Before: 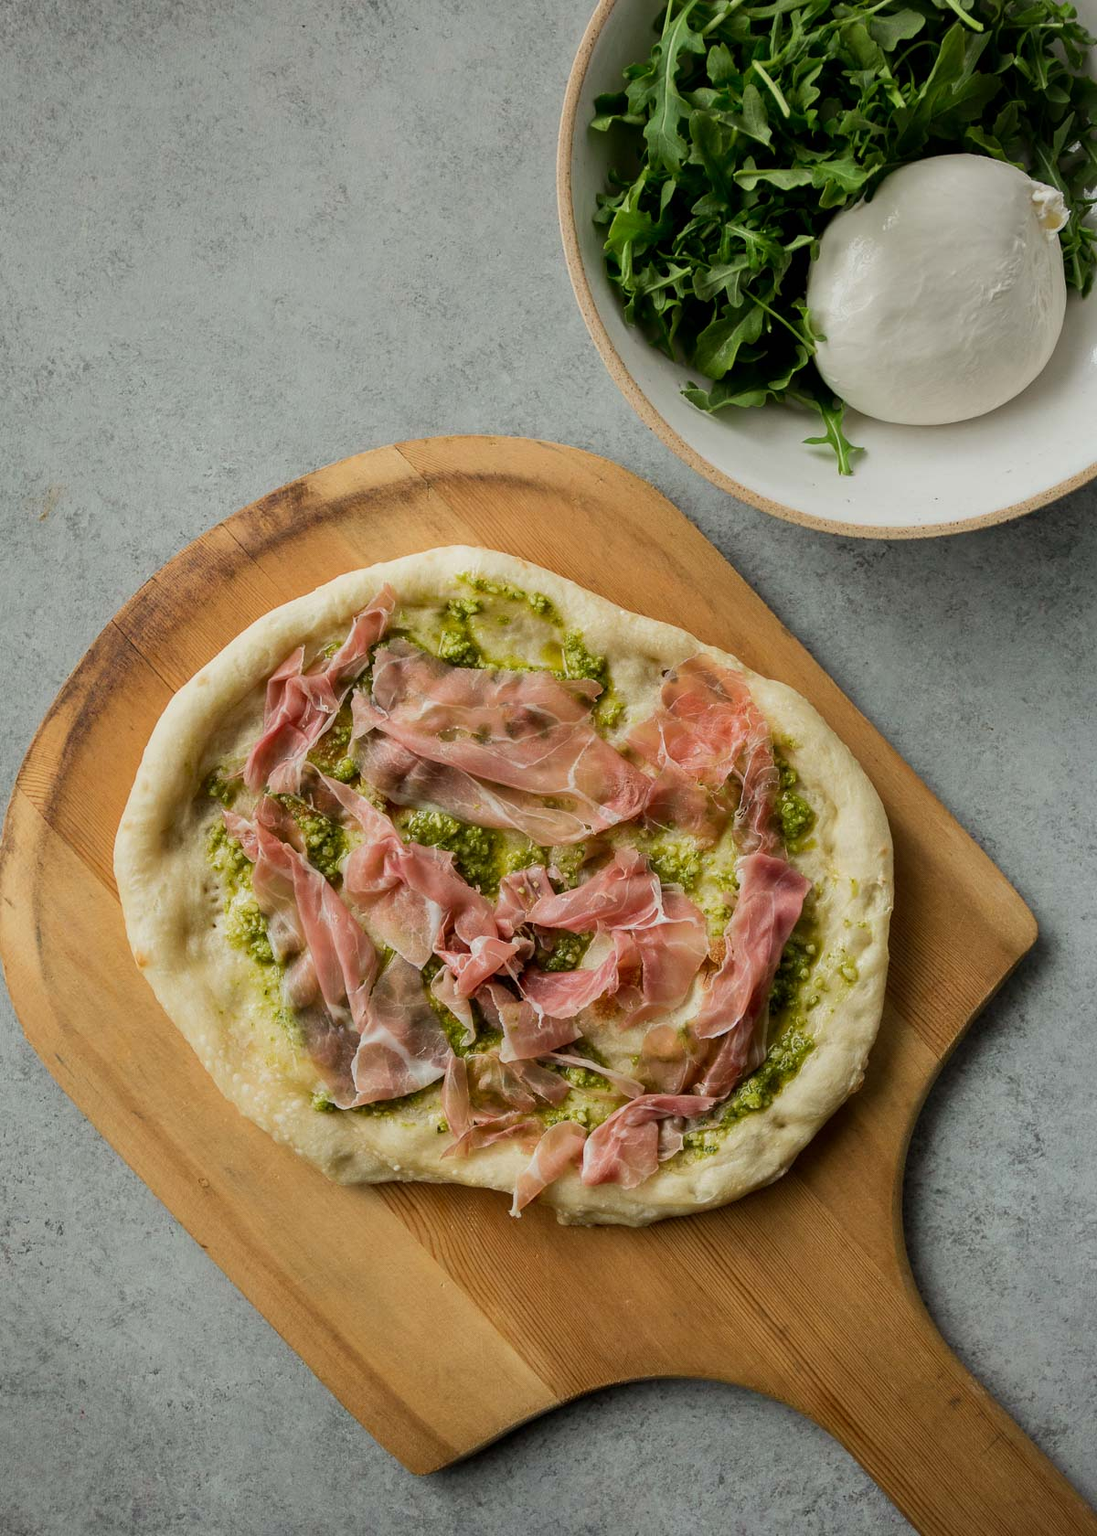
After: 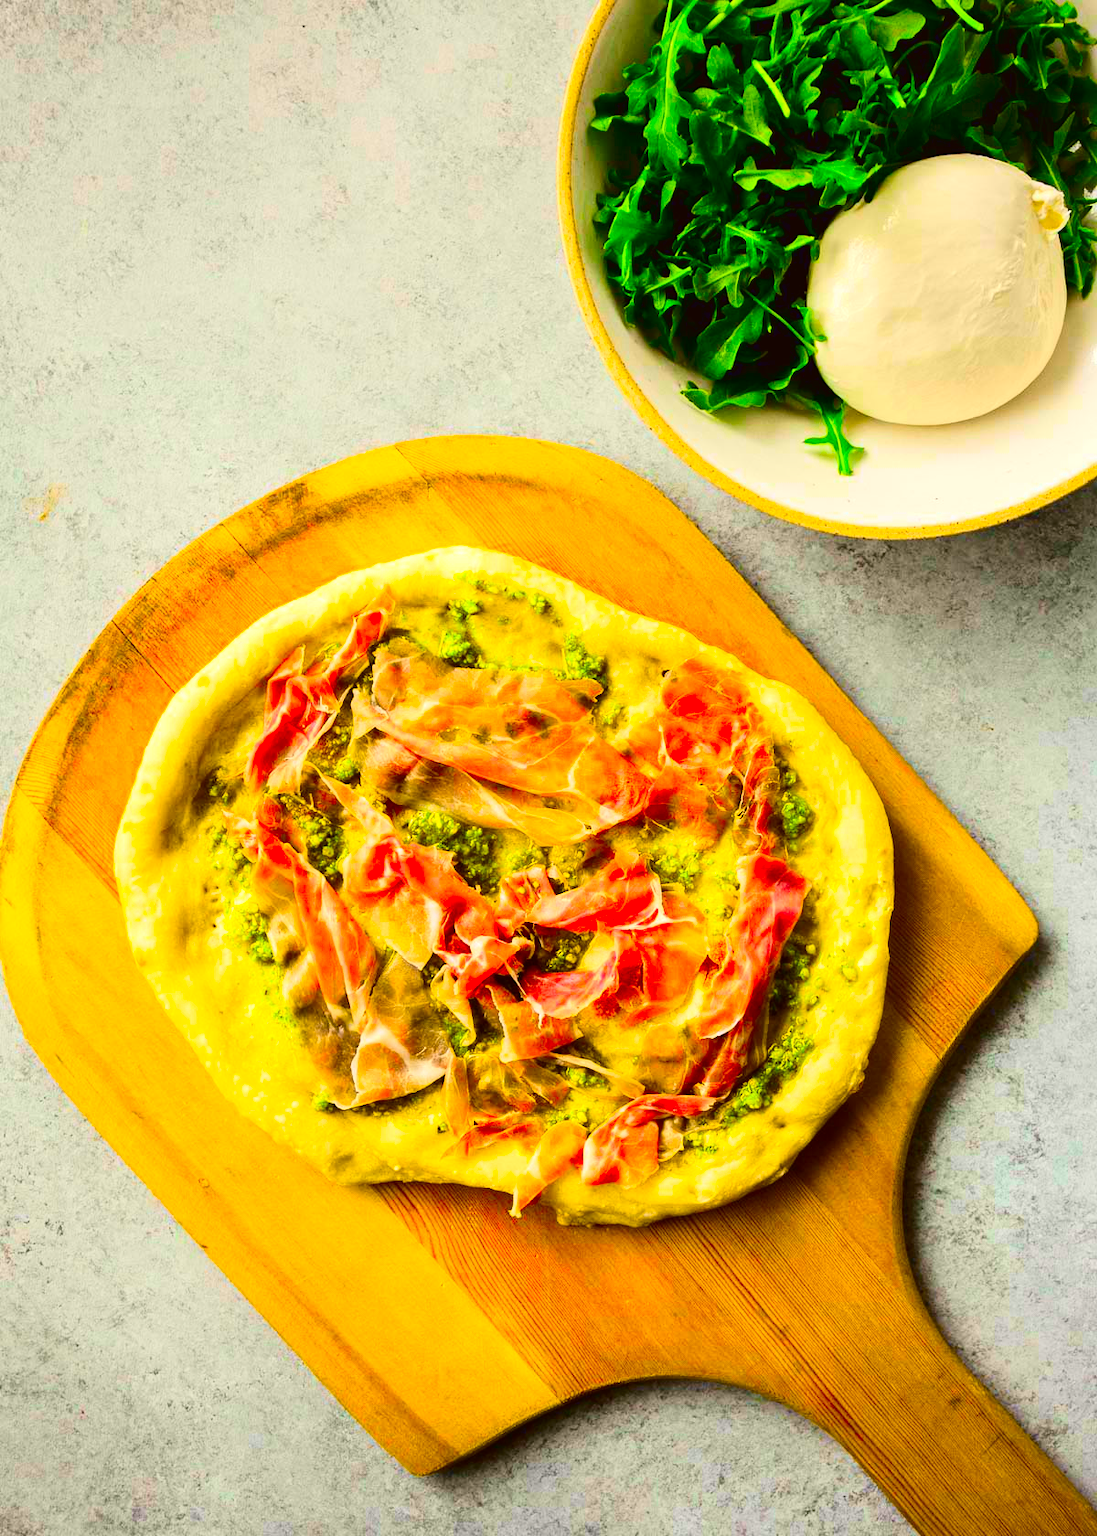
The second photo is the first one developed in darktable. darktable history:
color correction: highlights b* -0.051, saturation 2.16
tone curve: curves: ch0 [(0.003, 0.023) (0.071, 0.052) (0.236, 0.197) (0.466, 0.557) (0.631, 0.764) (0.806, 0.906) (1, 1)]; ch1 [(0, 0) (0.262, 0.227) (0.417, 0.386) (0.469, 0.467) (0.502, 0.51) (0.528, 0.521) (0.573, 0.555) (0.605, 0.621) (0.644, 0.671) (0.686, 0.728) (0.994, 0.987)]; ch2 [(0, 0) (0.262, 0.188) (0.385, 0.353) (0.427, 0.424) (0.495, 0.502) (0.531, 0.555) (0.583, 0.632) (0.644, 0.748) (1, 1)], color space Lab, independent channels, preserve colors none
exposure: exposure 0.639 EV, compensate exposure bias true, compensate highlight preservation false
